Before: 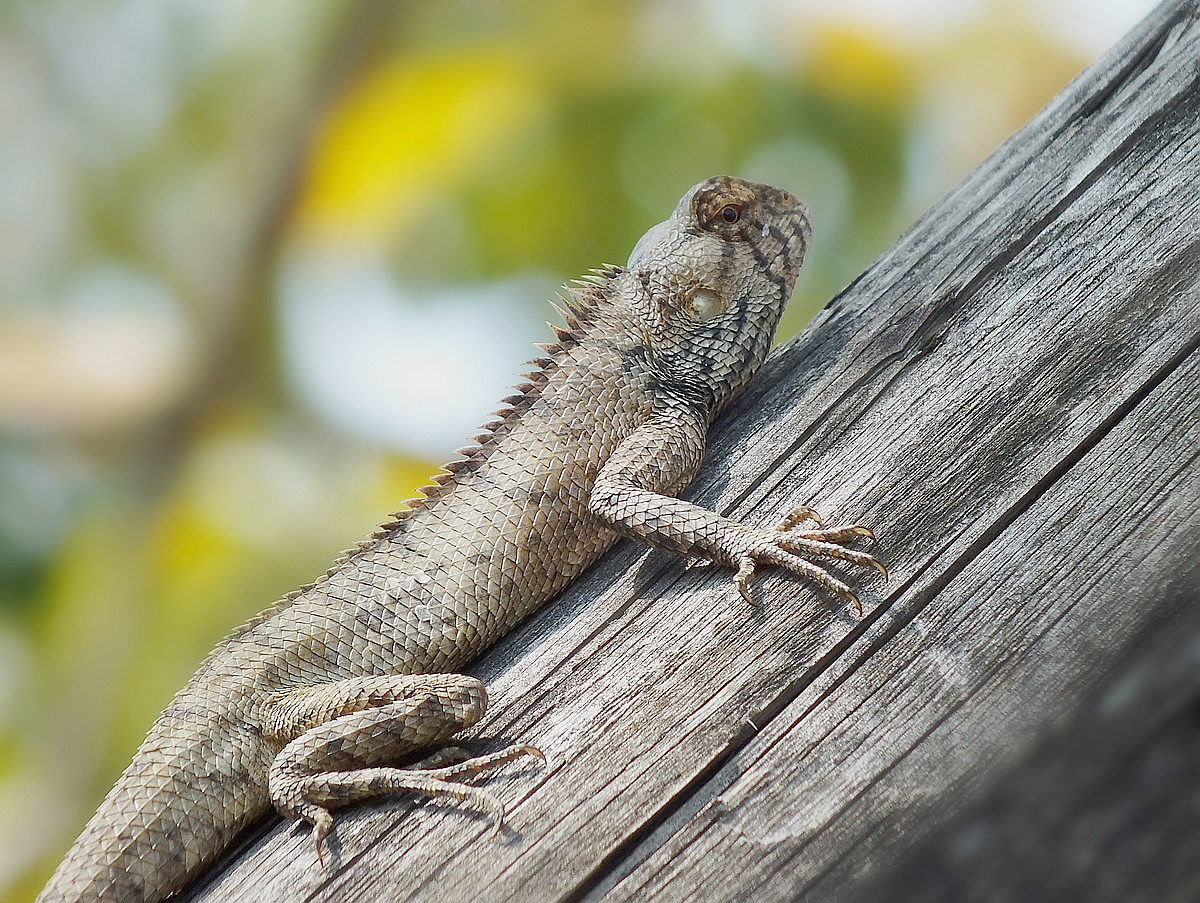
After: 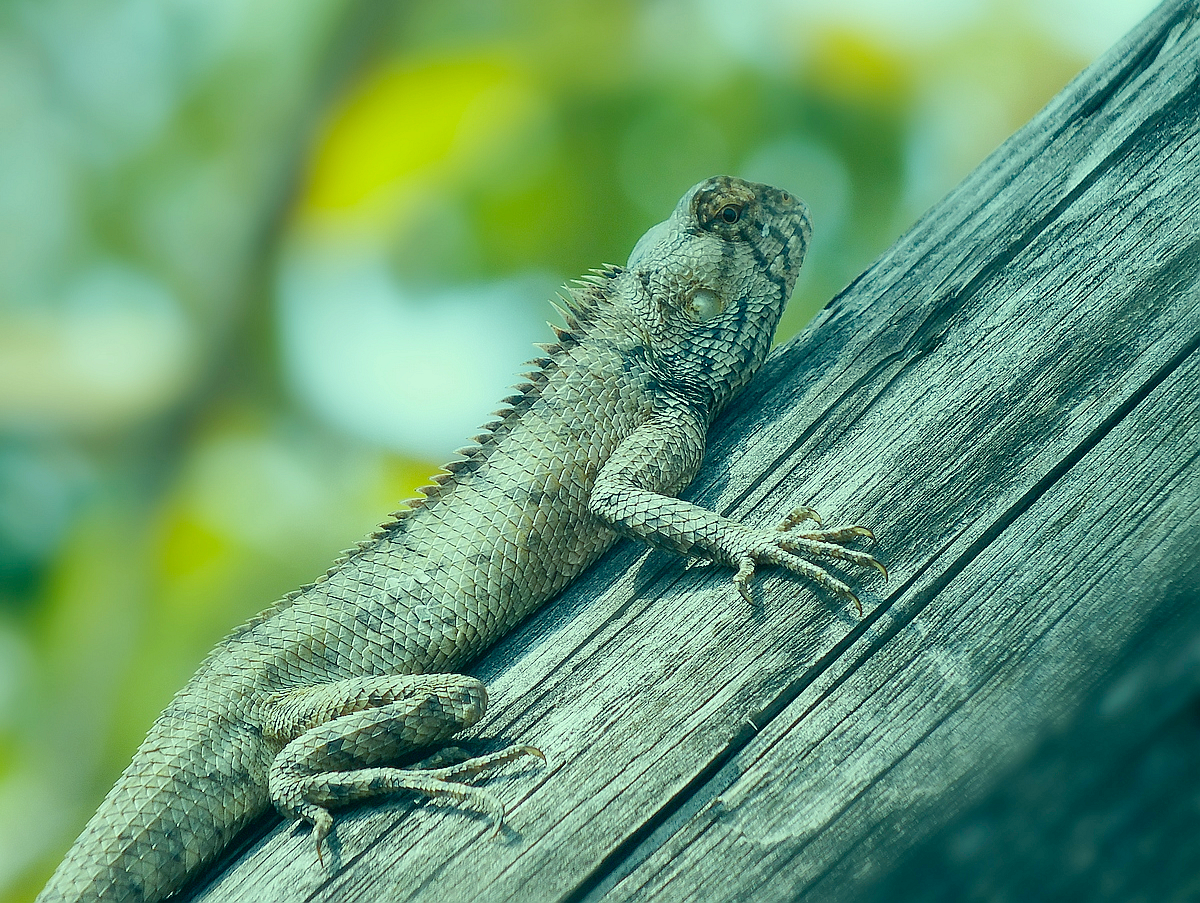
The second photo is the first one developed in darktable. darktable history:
color correction: highlights a* -19.93, highlights b* 9.8, shadows a* -21.17, shadows b* -10.18
